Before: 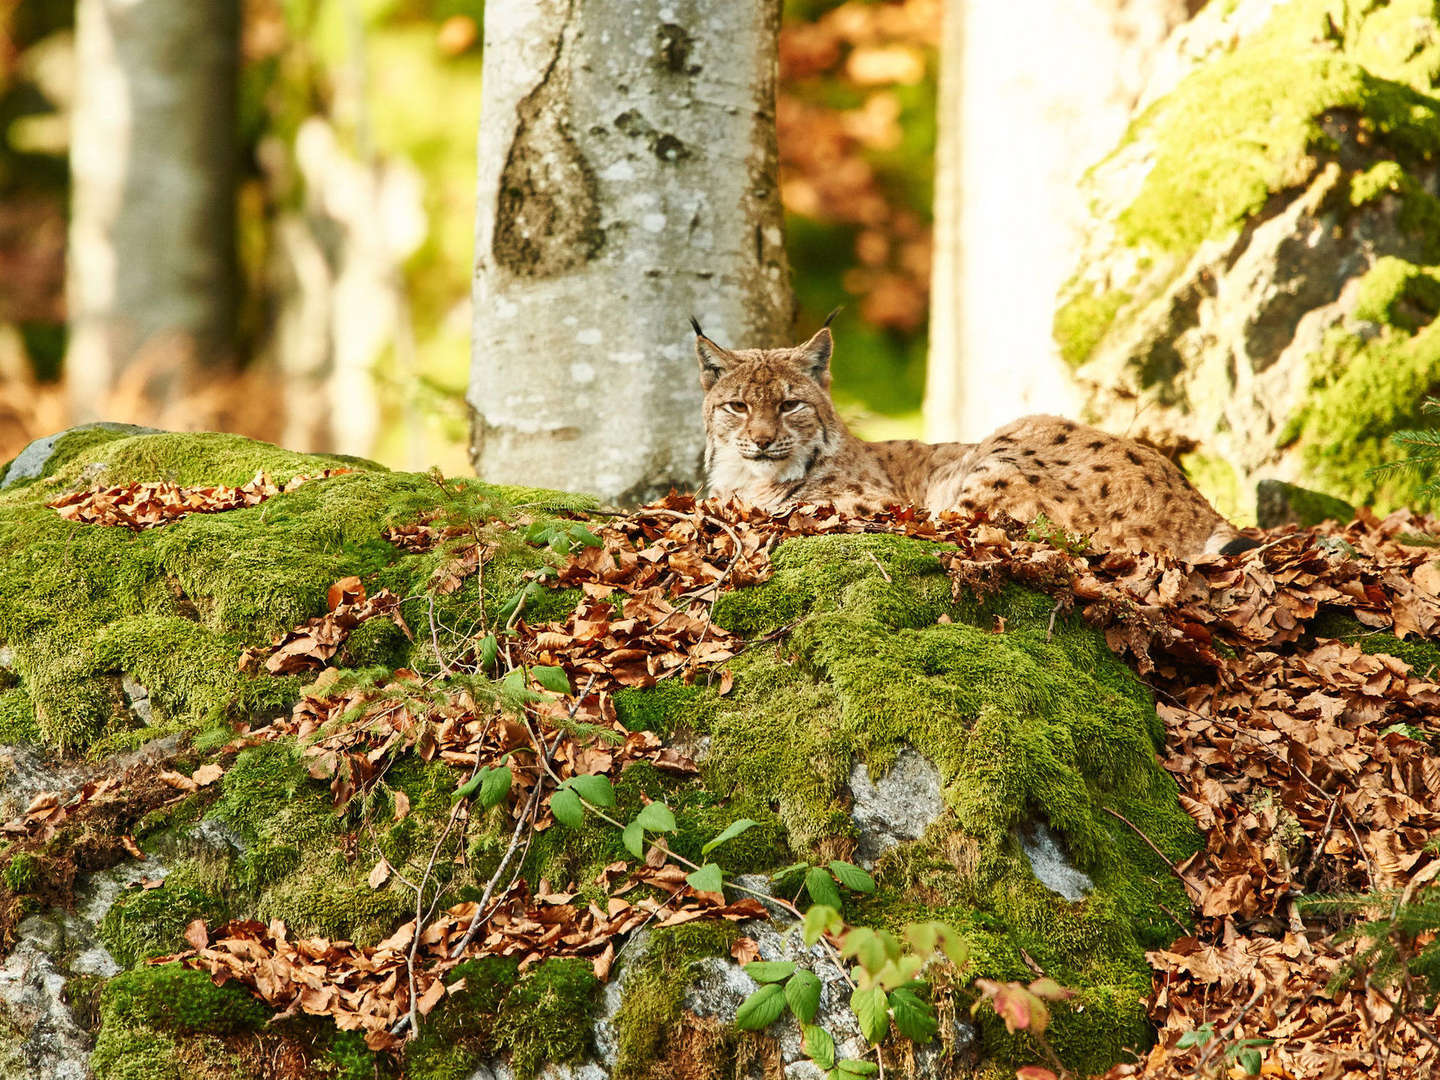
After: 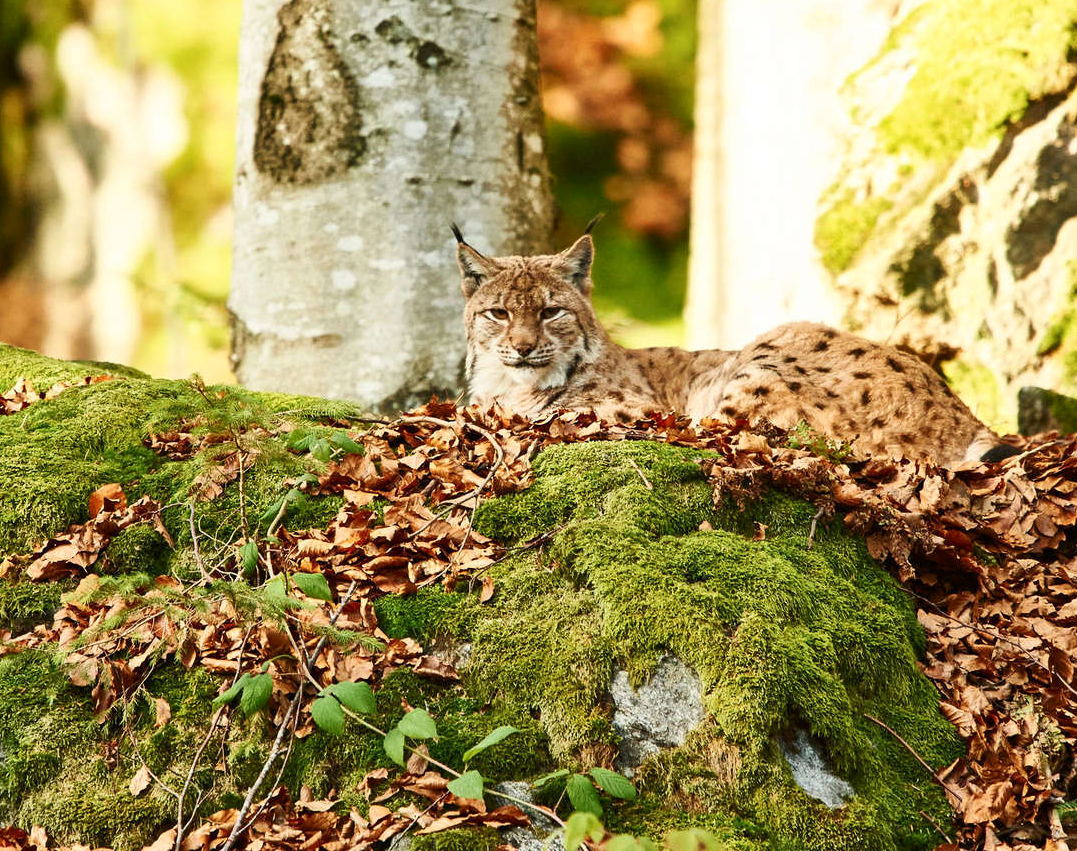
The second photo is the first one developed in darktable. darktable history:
crop: left 16.631%, top 8.664%, right 8.576%, bottom 12.505%
contrast brightness saturation: contrast 0.136
